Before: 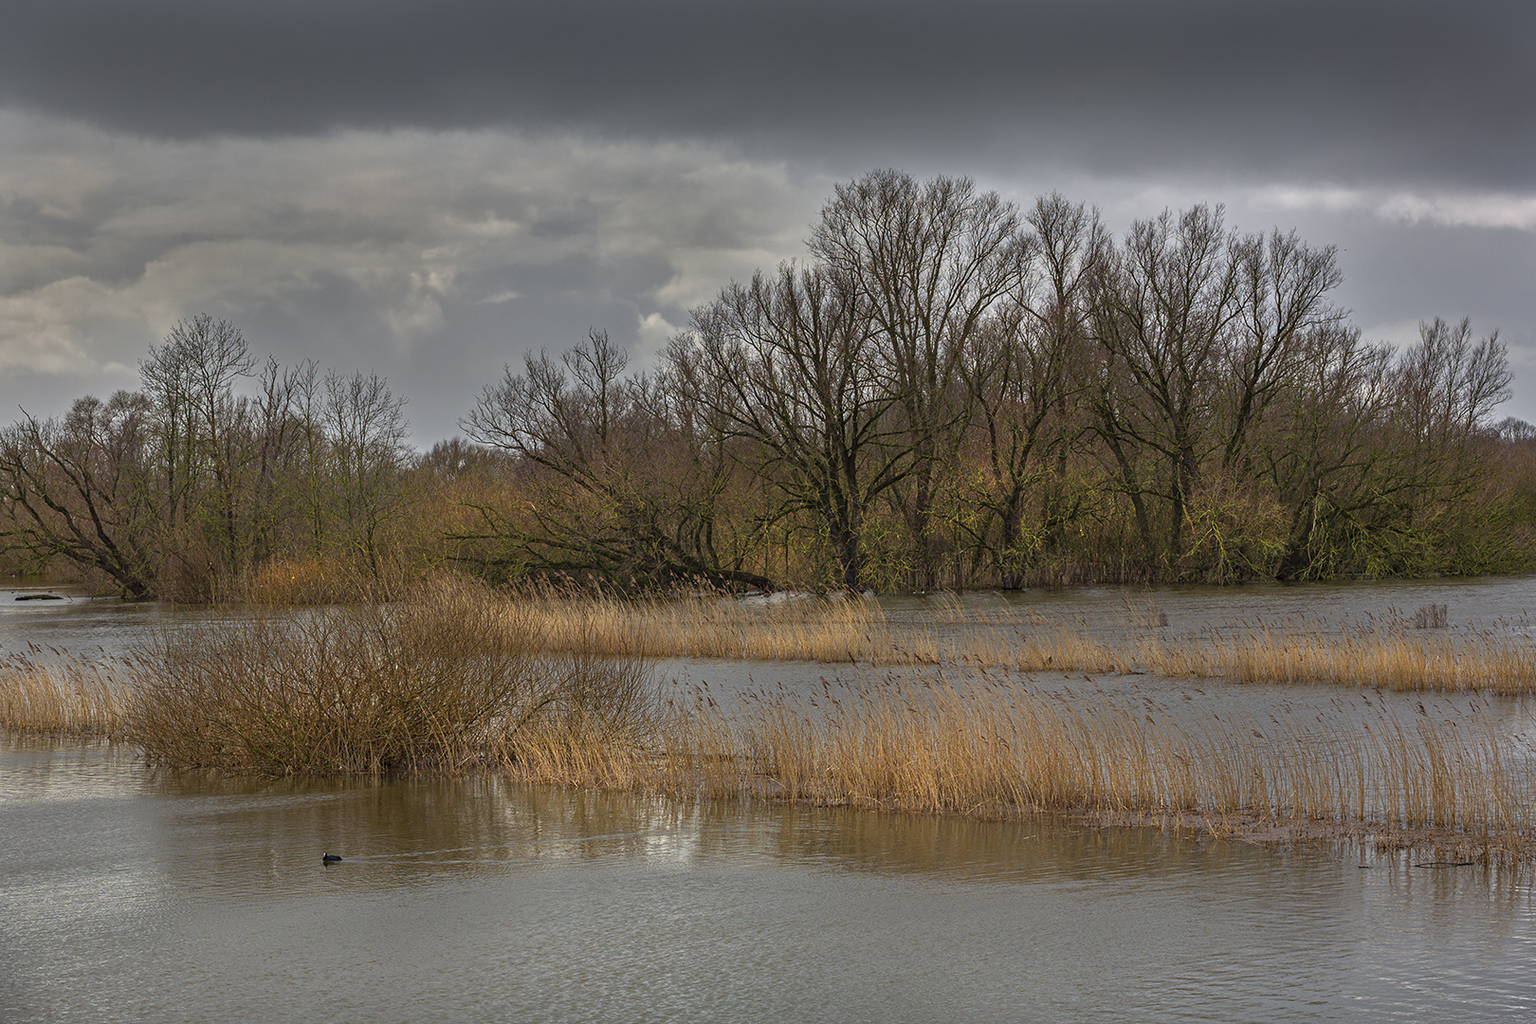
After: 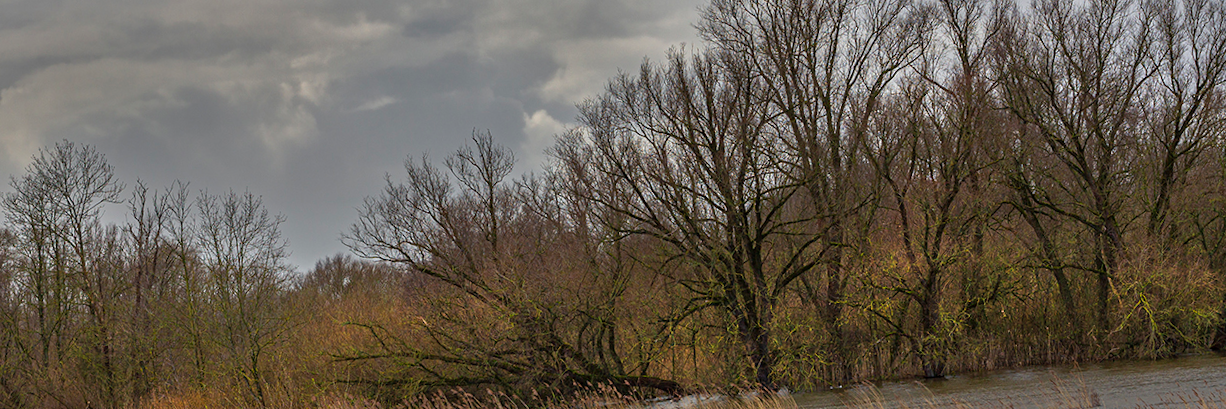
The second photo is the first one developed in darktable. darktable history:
rotate and perspective: rotation -3.52°, crop left 0.036, crop right 0.964, crop top 0.081, crop bottom 0.919
crop: left 7.036%, top 18.398%, right 14.379%, bottom 40.043%
